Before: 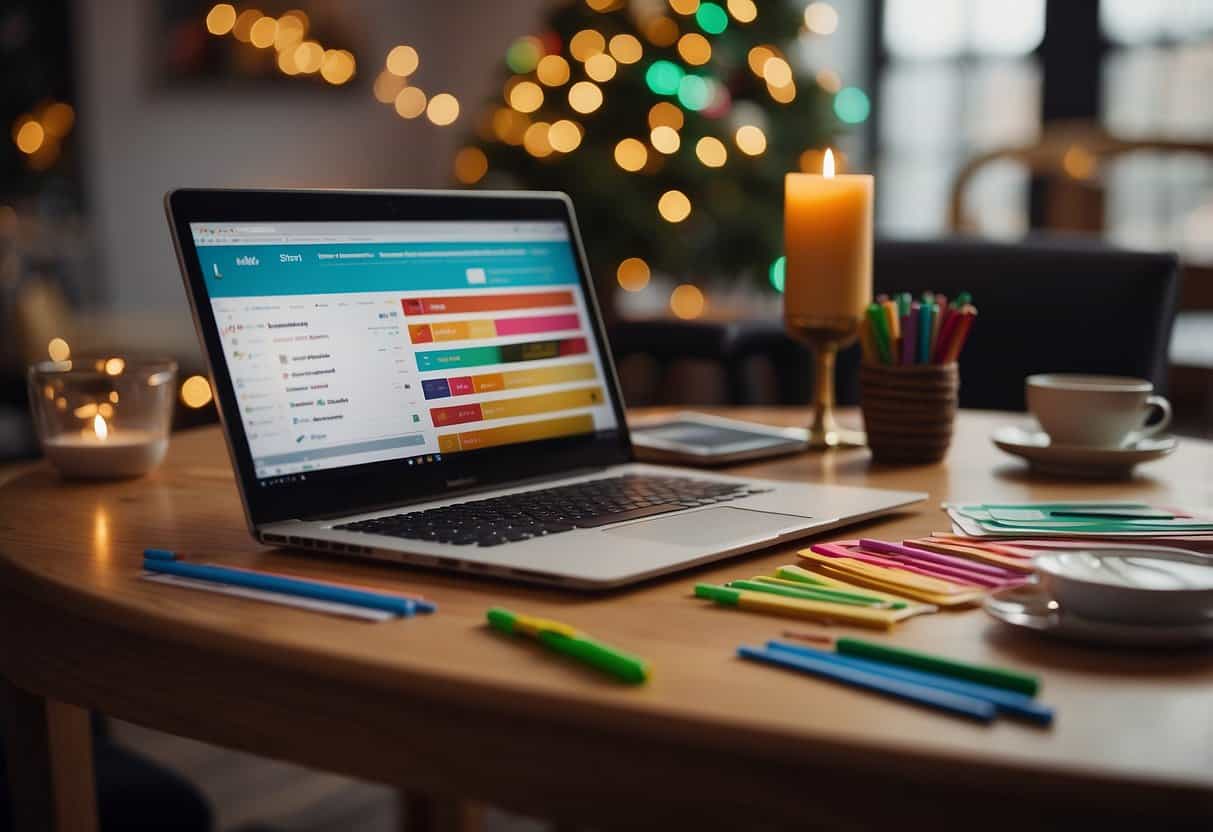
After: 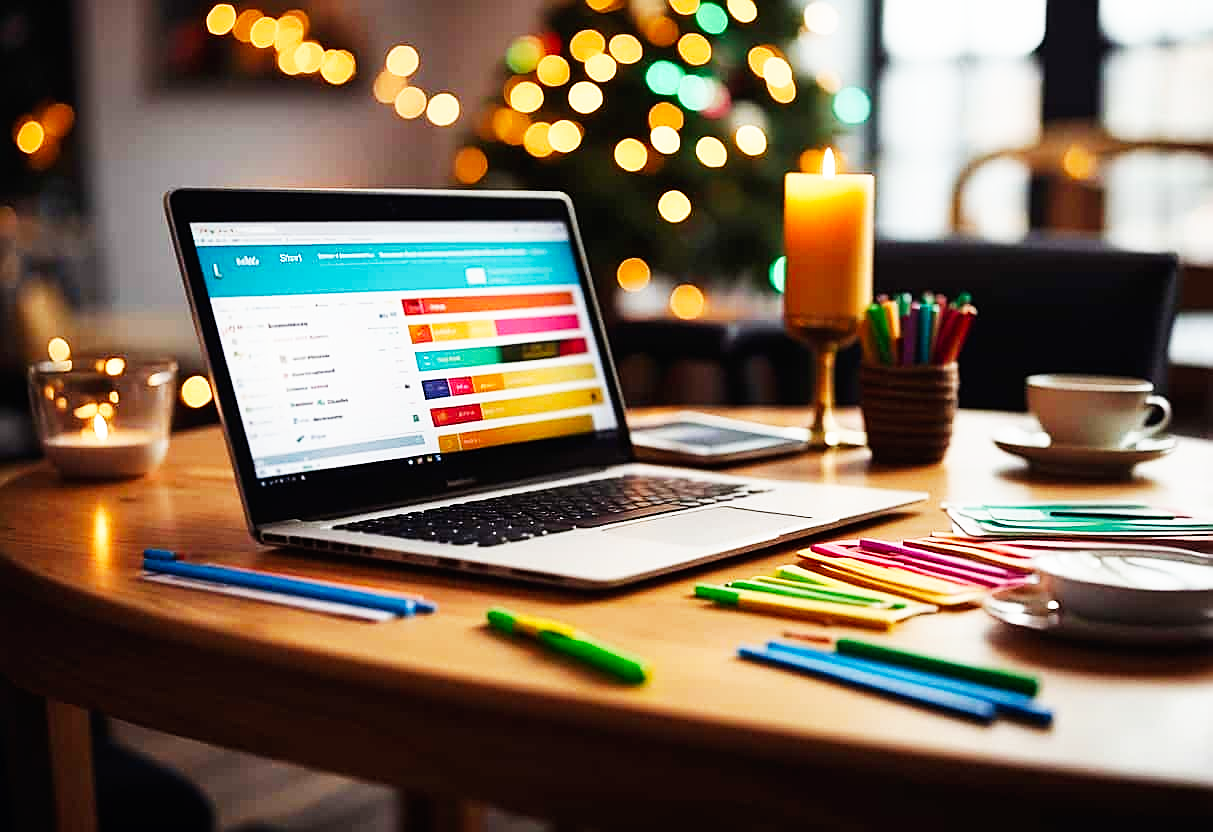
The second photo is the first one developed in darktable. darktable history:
sharpen: amount 0.575
base curve: curves: ch0 [(0, 0) (0.007, 0.004) (0.027, 0.03) (0.046, 0.07) (0.207, 0.54) (0.442, 0.872) (0.673, 0.972) (1, 1)], preserve colors none
